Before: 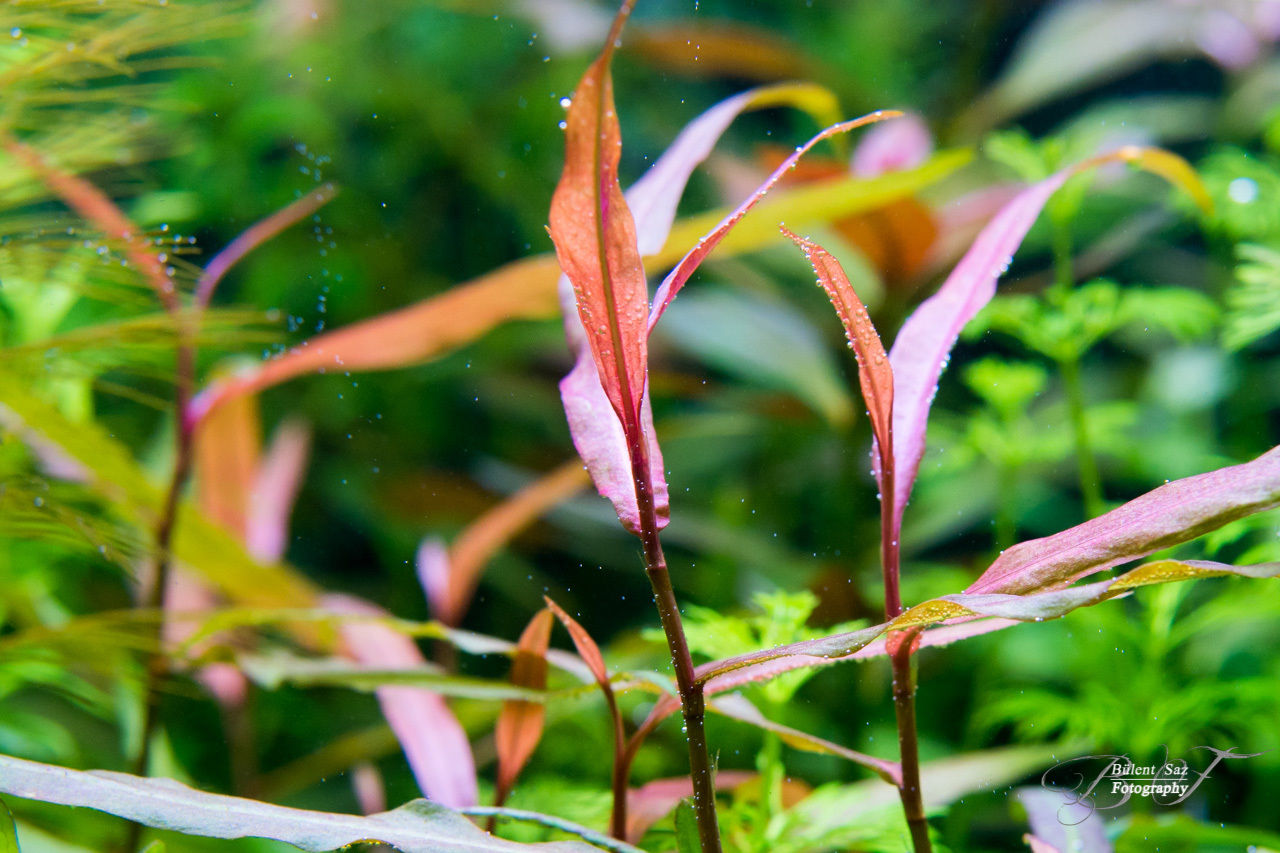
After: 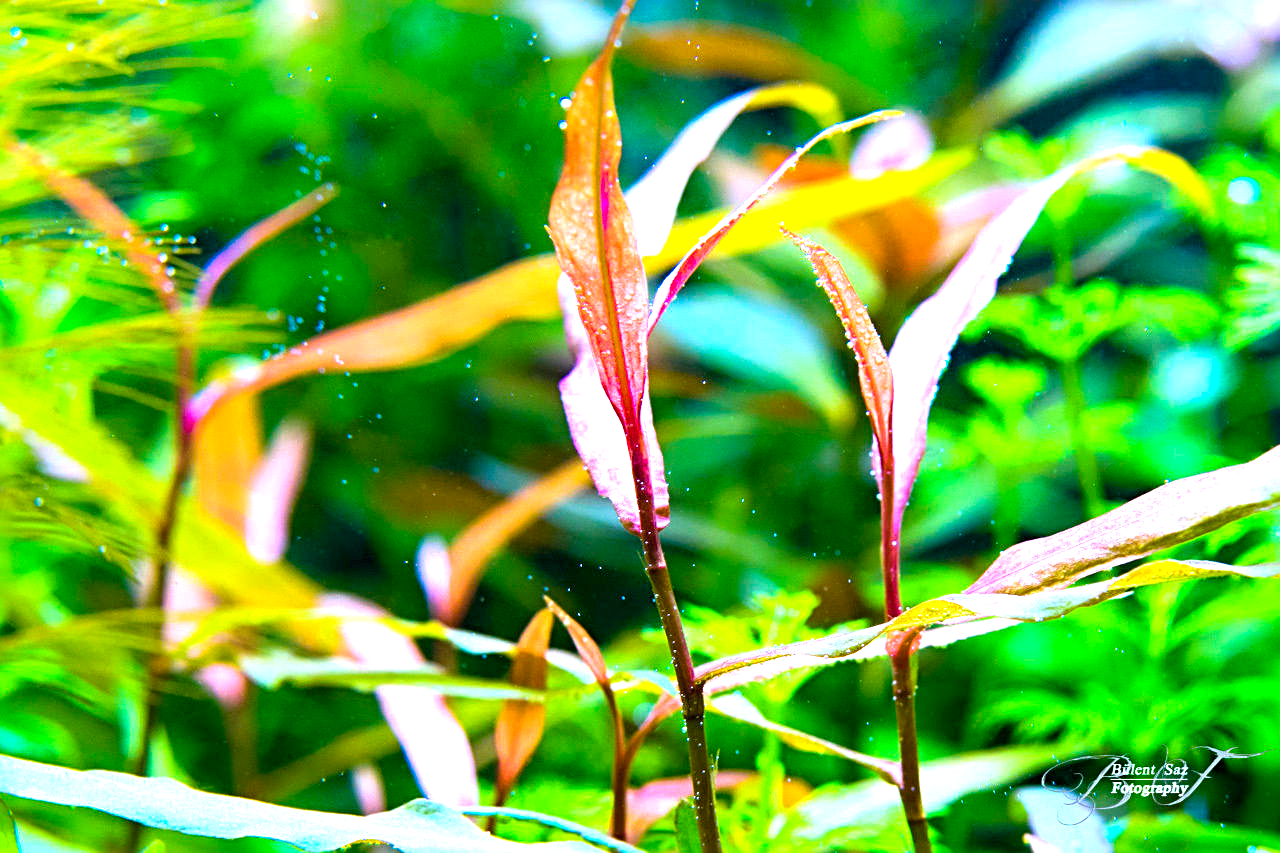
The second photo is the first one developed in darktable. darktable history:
color correction: highlights a* -9.73, highlights b* -21.22
color balance rgb: linear chroma grading › global chroma 15%, perceptual saturation grading › global saturation 30%
exposure: black level correction 0, exposure 1.2 EV, compensate exposure bias true, compensate highlight preservation false
sharpen: radius 4
